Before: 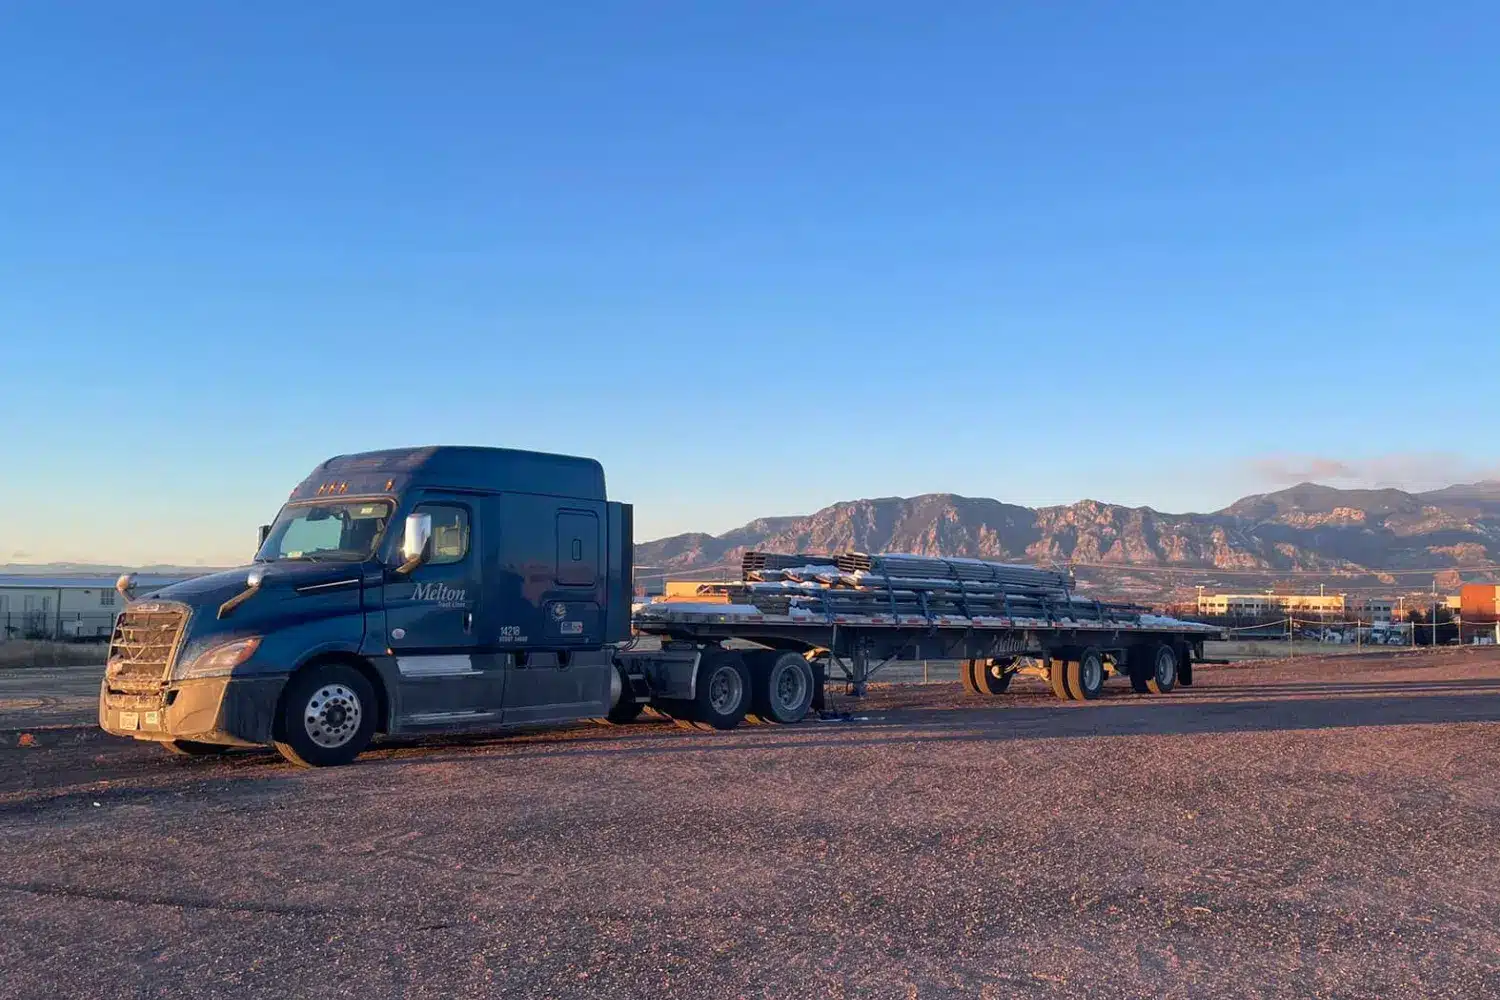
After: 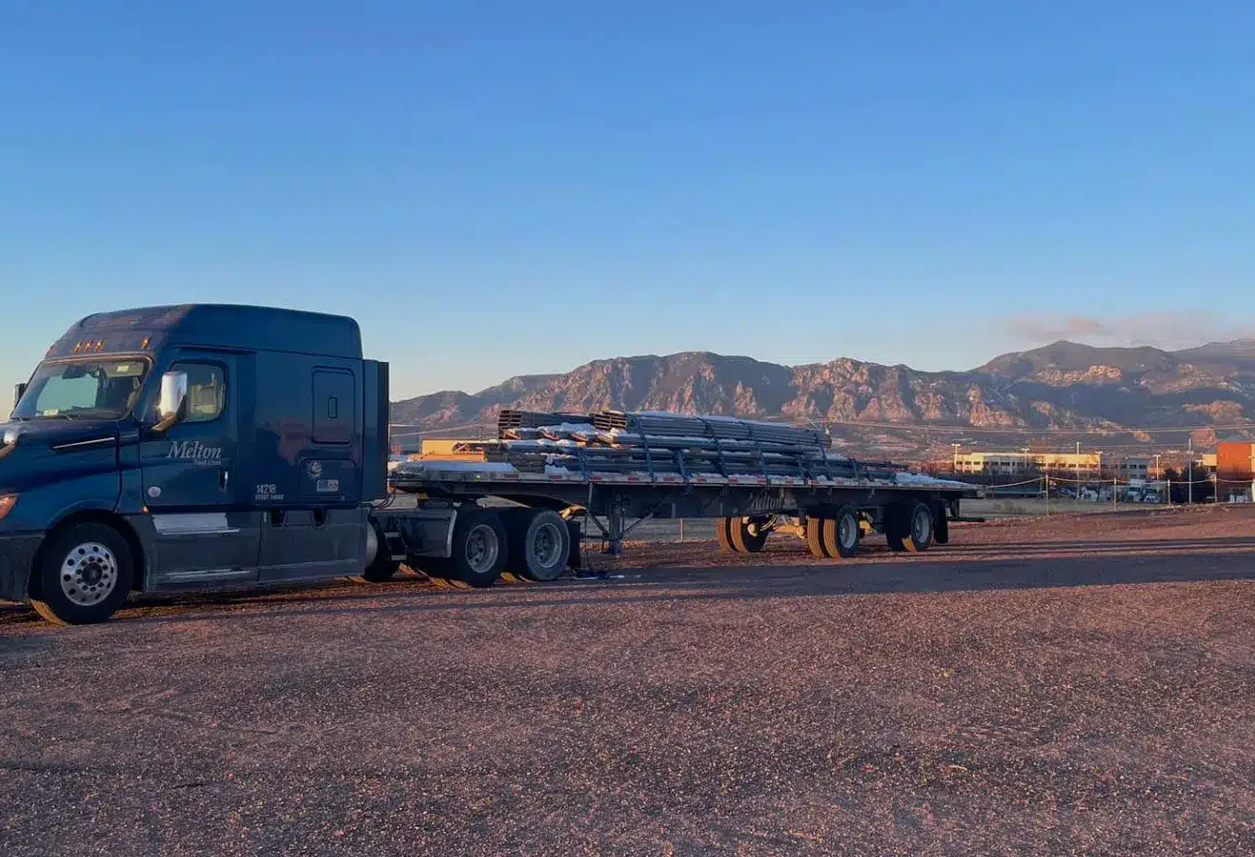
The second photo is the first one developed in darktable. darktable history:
crop: left 16.315%, top 14.246%
exposure: exposure -0.293 EV, compensate highlight preservation false
